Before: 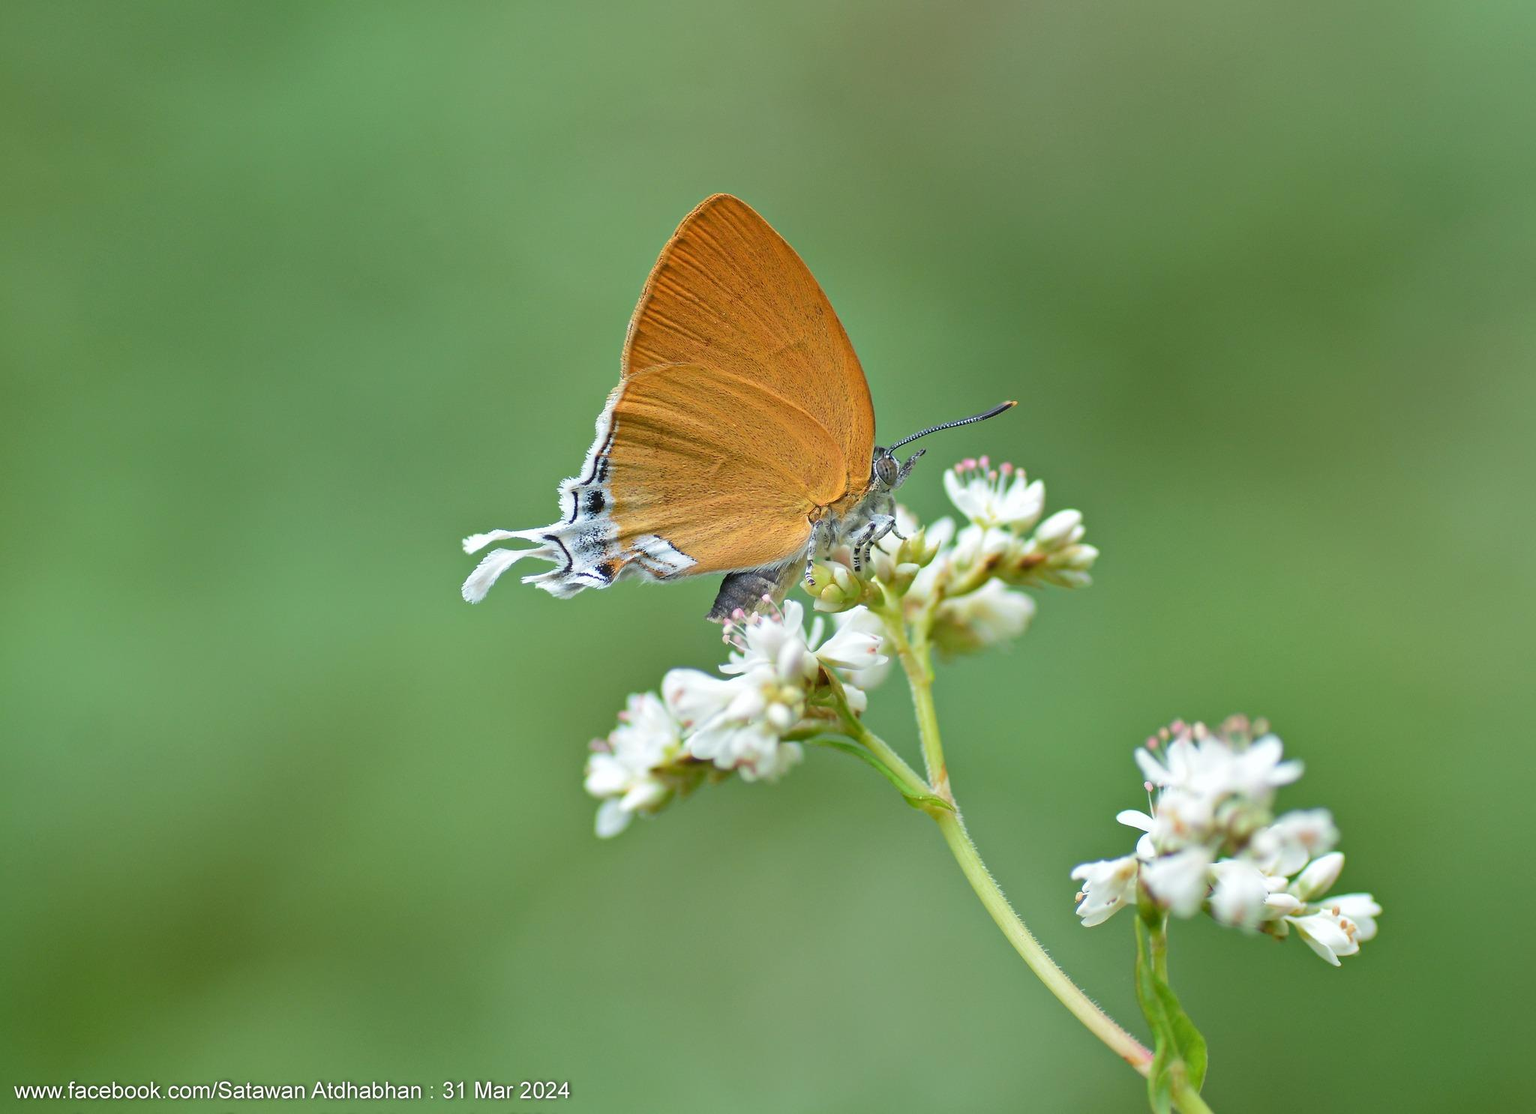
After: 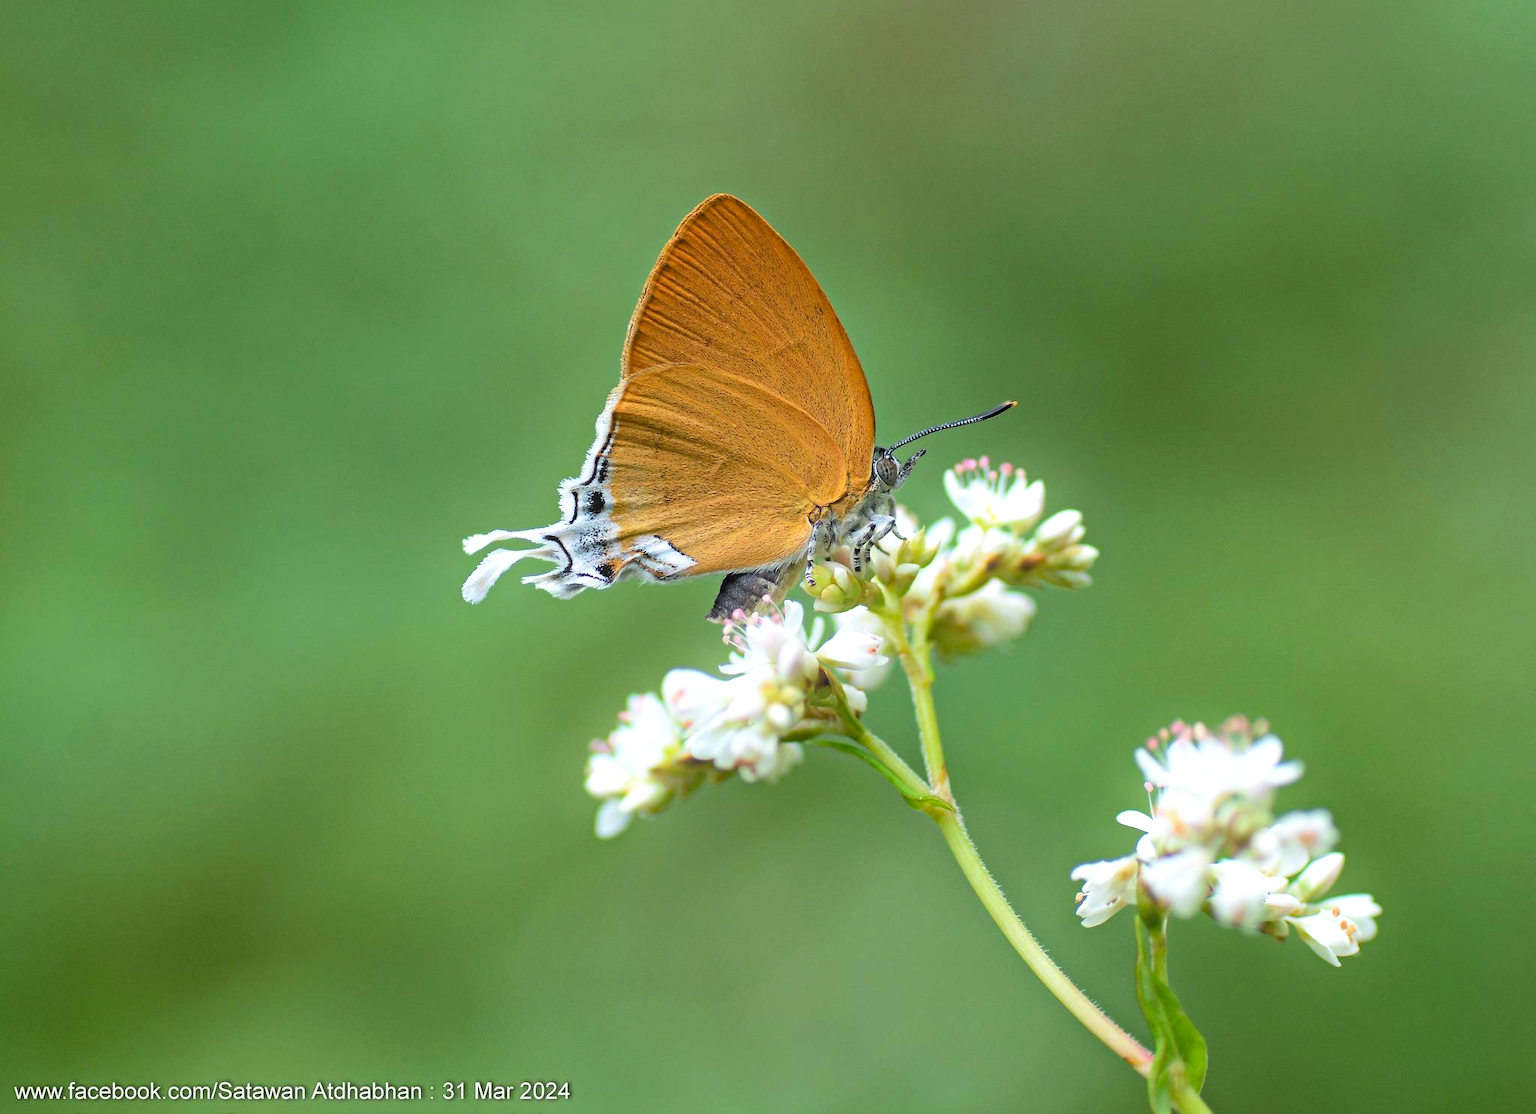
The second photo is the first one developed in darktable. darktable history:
haze removal: strength 0.29, distance 0.25, compatibility mode true, adaptive false
tone curve: curves: ch0 [(0, 0) (0.118, 0.034) (0.182, 0.124) (0.265, 0.214) (0.504, 0.508) (0.783, 0.825) (1, 1)], color space Lab, linked channels, preserve colors none
bloom: size 9%, threshold 100%, strength 7%
shadows and highlights: shadows 25, highlights -25
